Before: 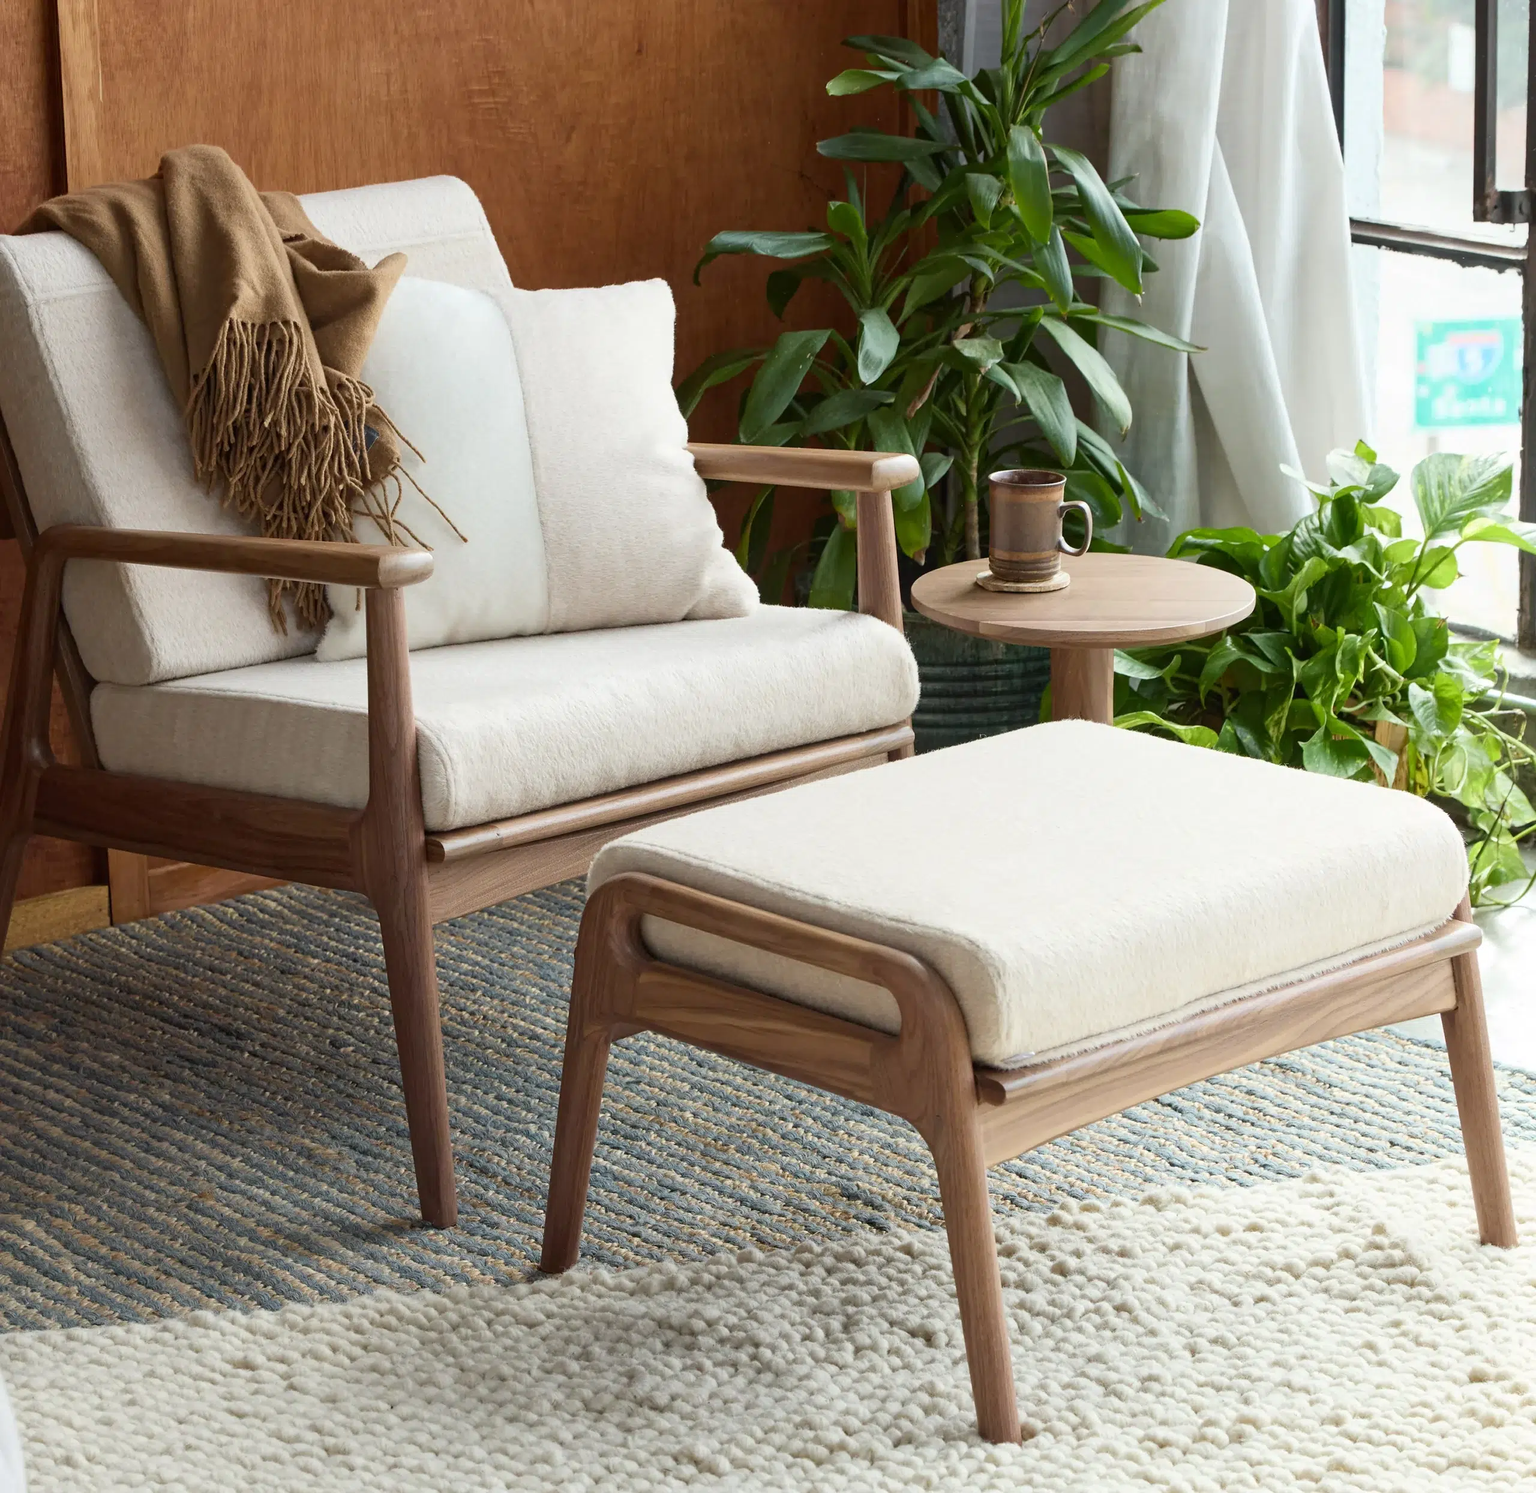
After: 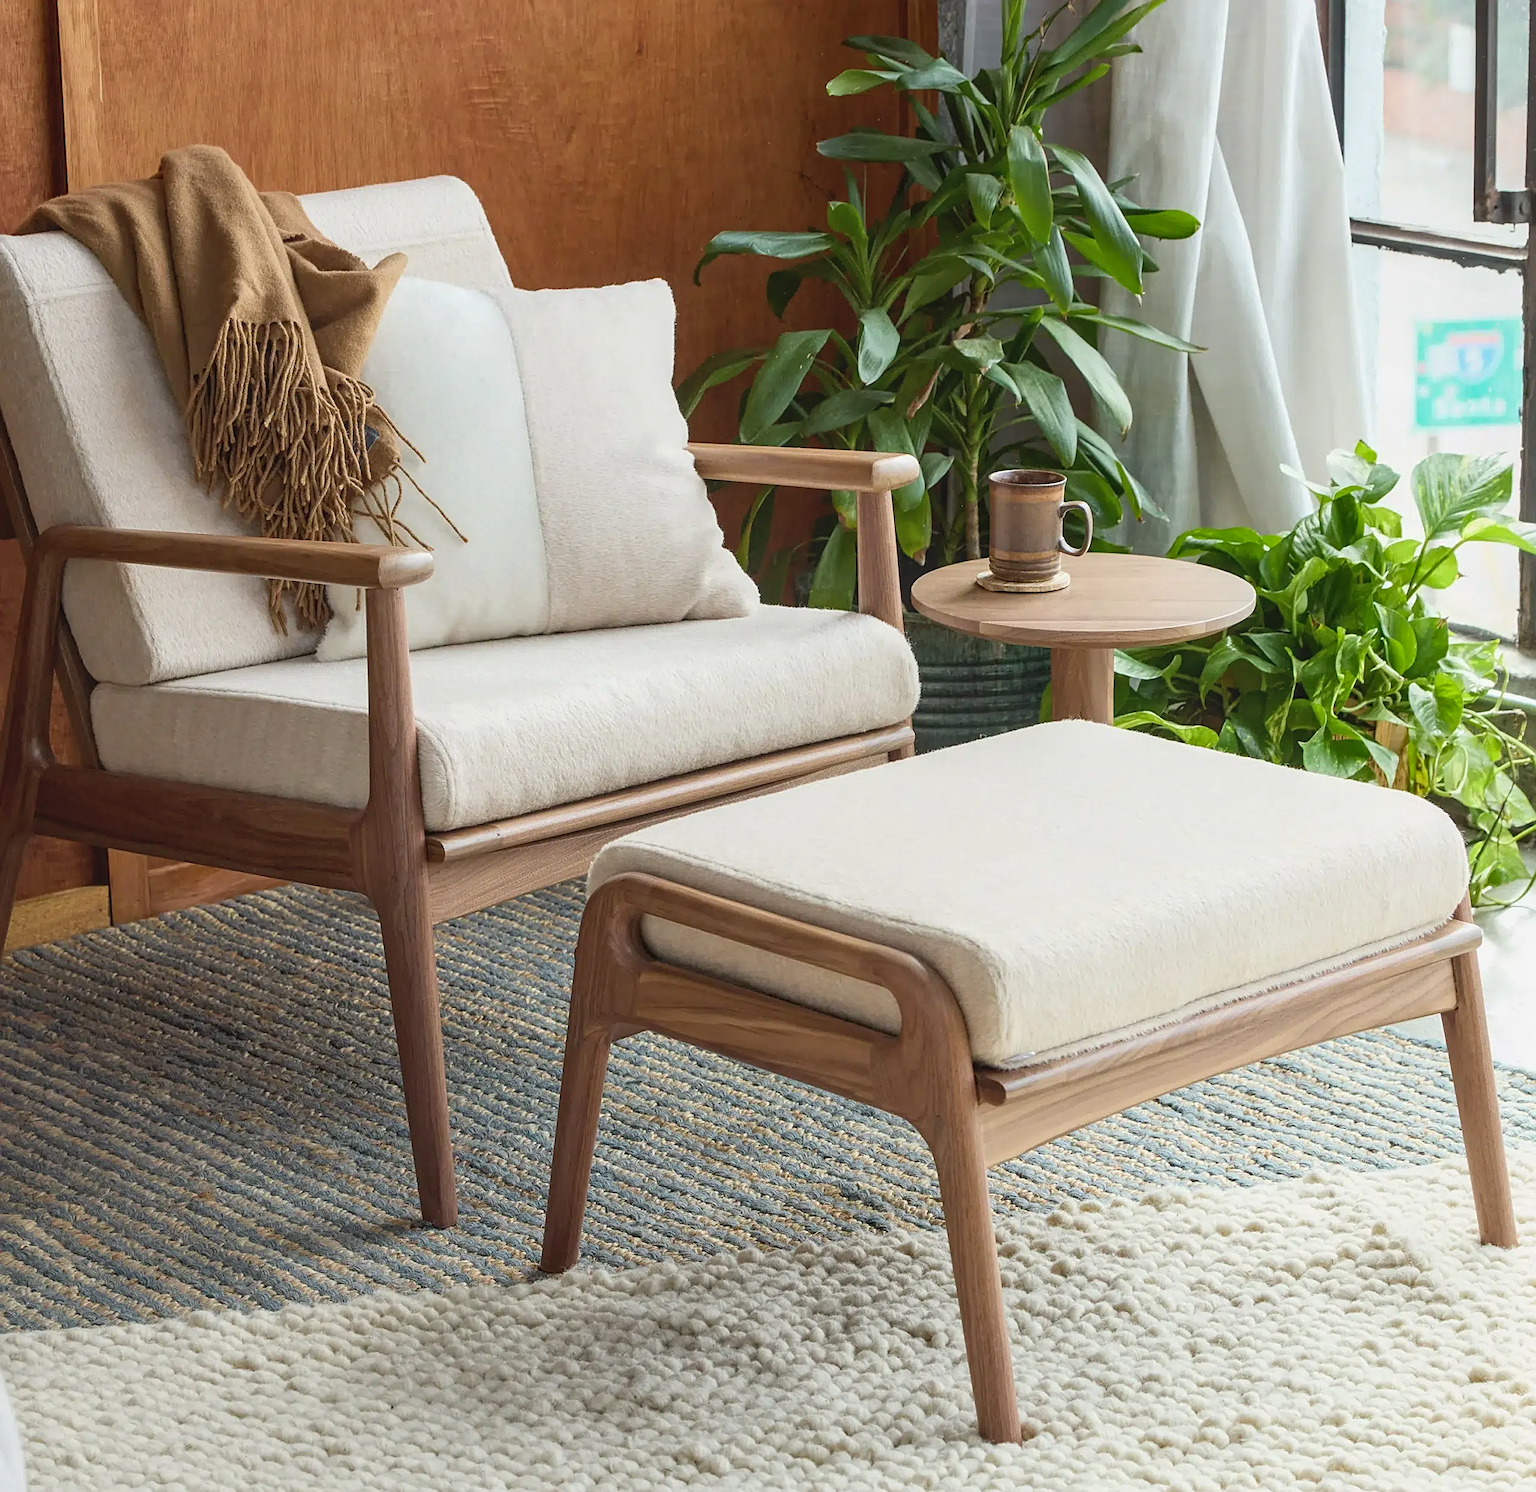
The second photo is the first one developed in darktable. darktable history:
local contrast: on, module defaults
sharpen: on, module defaults
contrast brightness saturation: contrast -0.1, brightness 0.05, saturation 0.08
